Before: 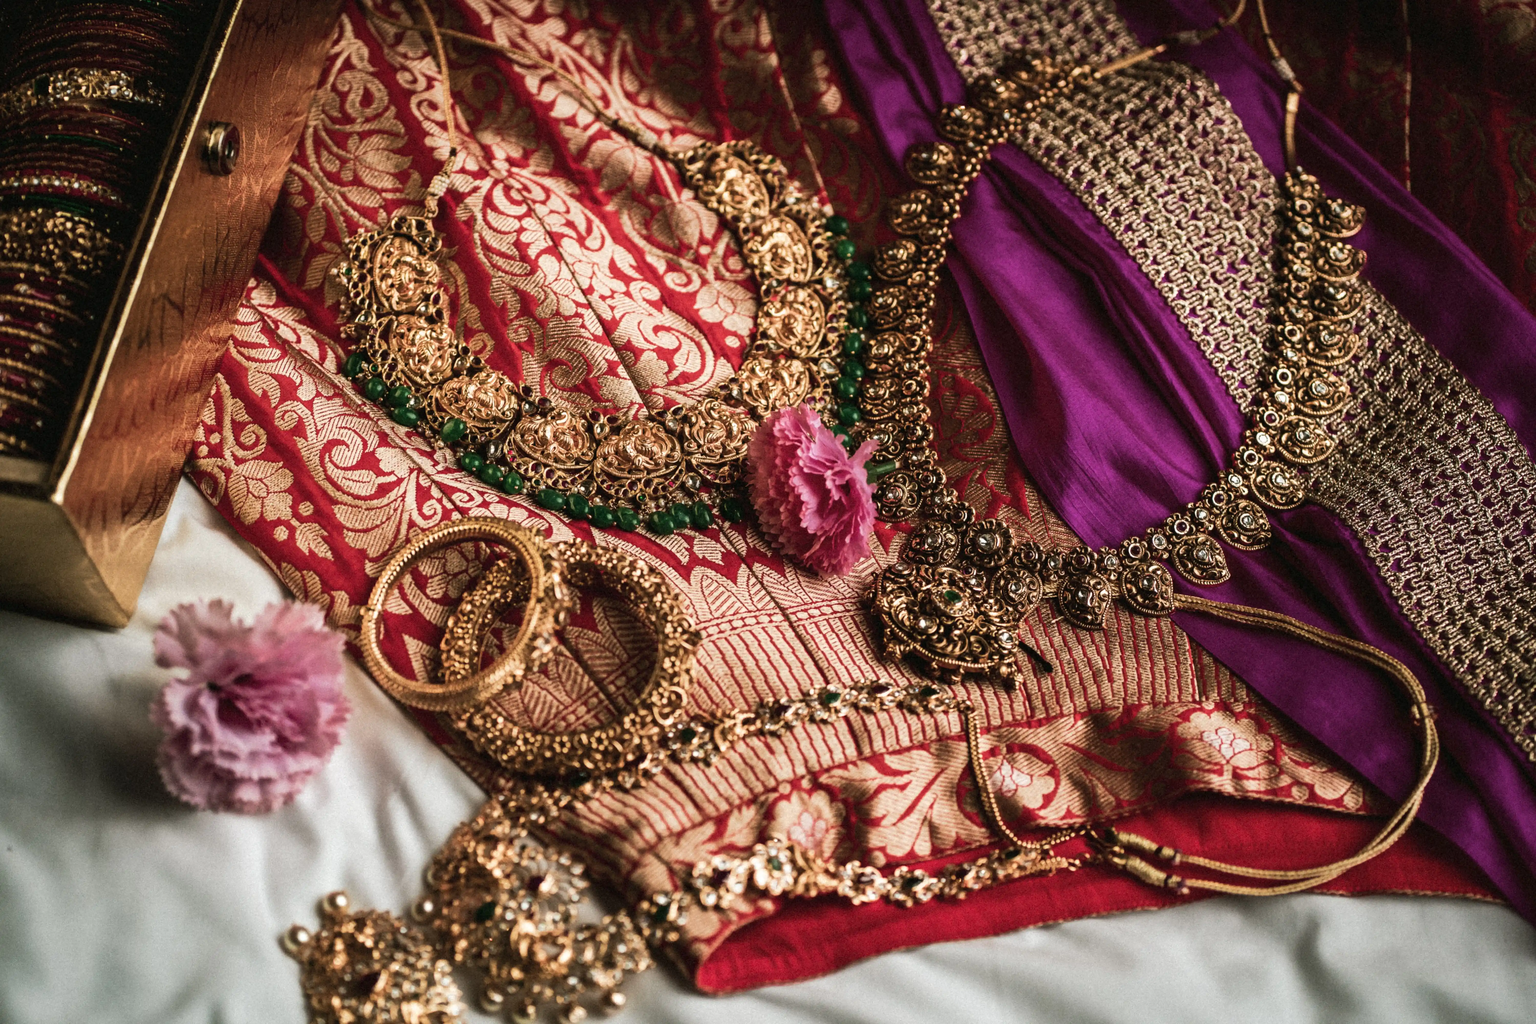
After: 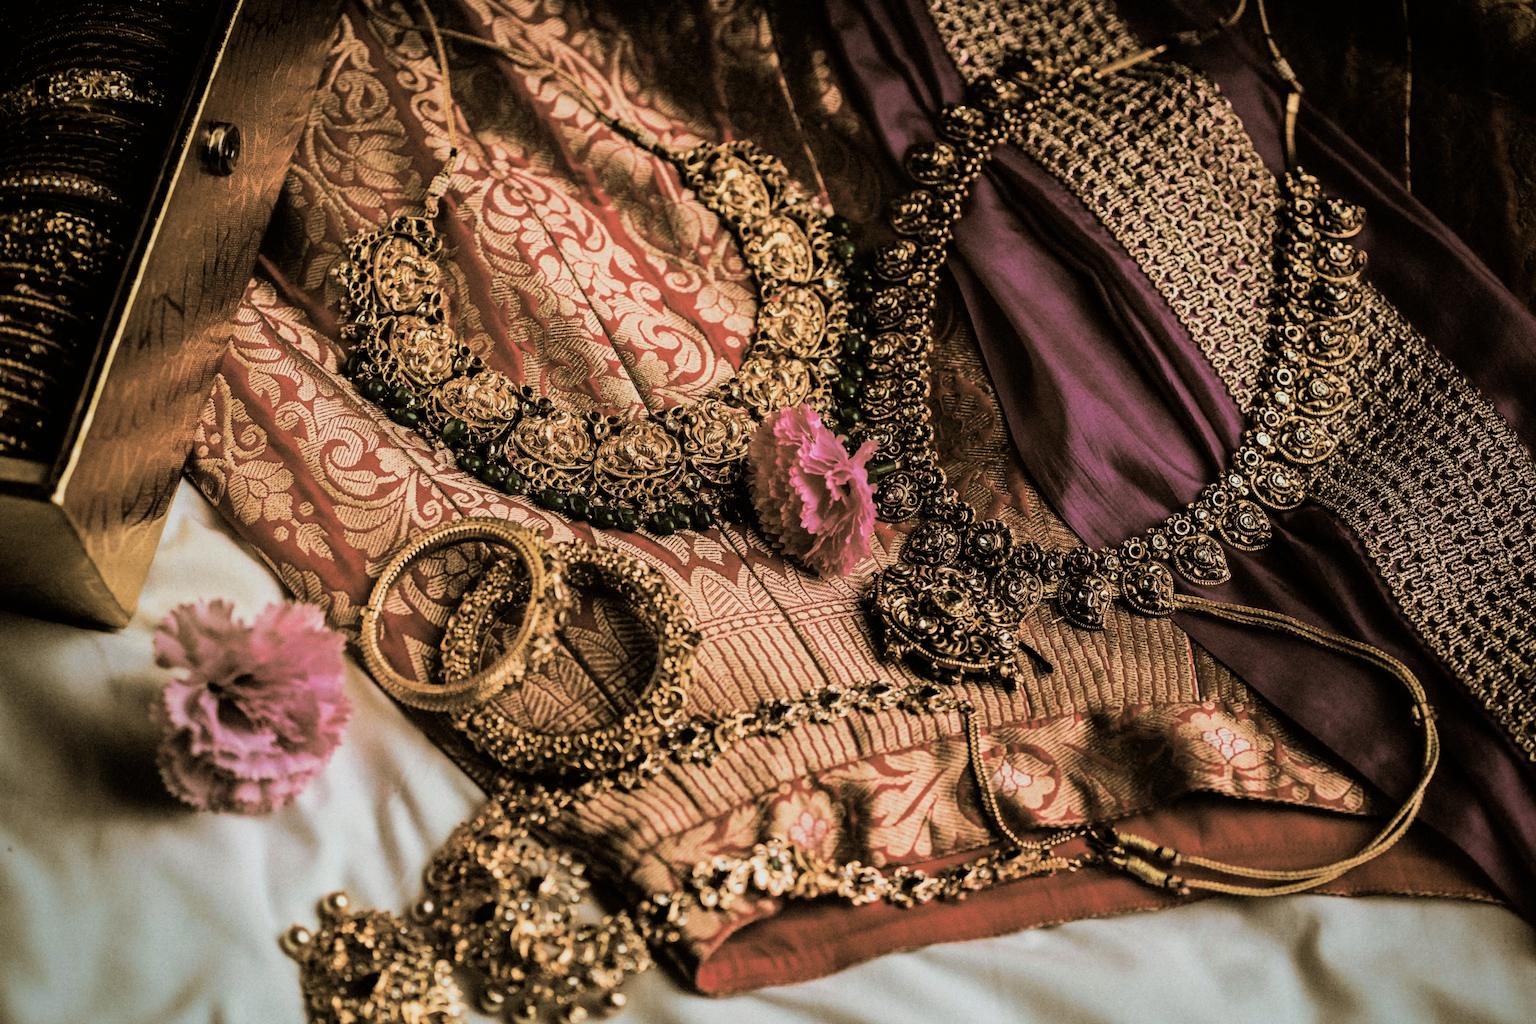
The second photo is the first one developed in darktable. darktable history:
vignetting: brightness -0.233, saturation 0.141
filmic rgb: threshold 3 EV, hardness 4.17, latitude 50%, contrast 1.1, preserve chrominance max RGB, color science v6 (2022), contrast in shadows safe, contrast in highlights safe, enable highlight reconstruction true
haze removal: compatibility mode true, adaptive false
split-toning: shadows › hue 37.98°, highlights › hue 185.58°, balance -55.261
velvia: on, module defaults
